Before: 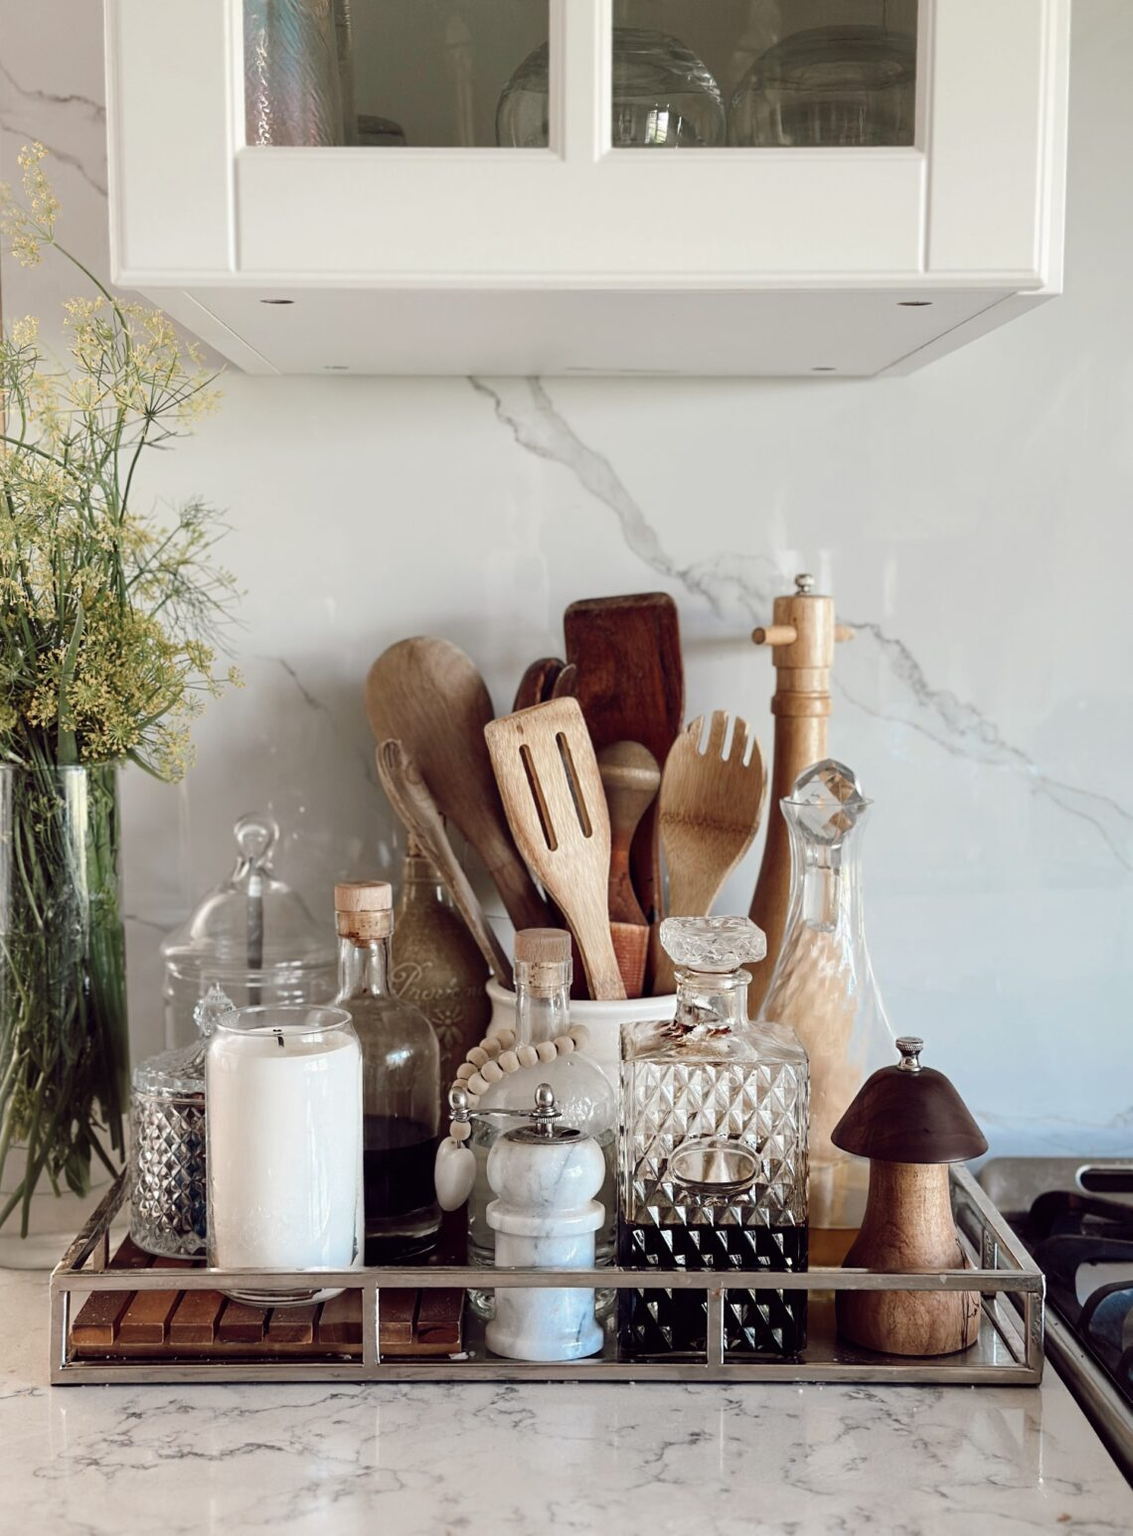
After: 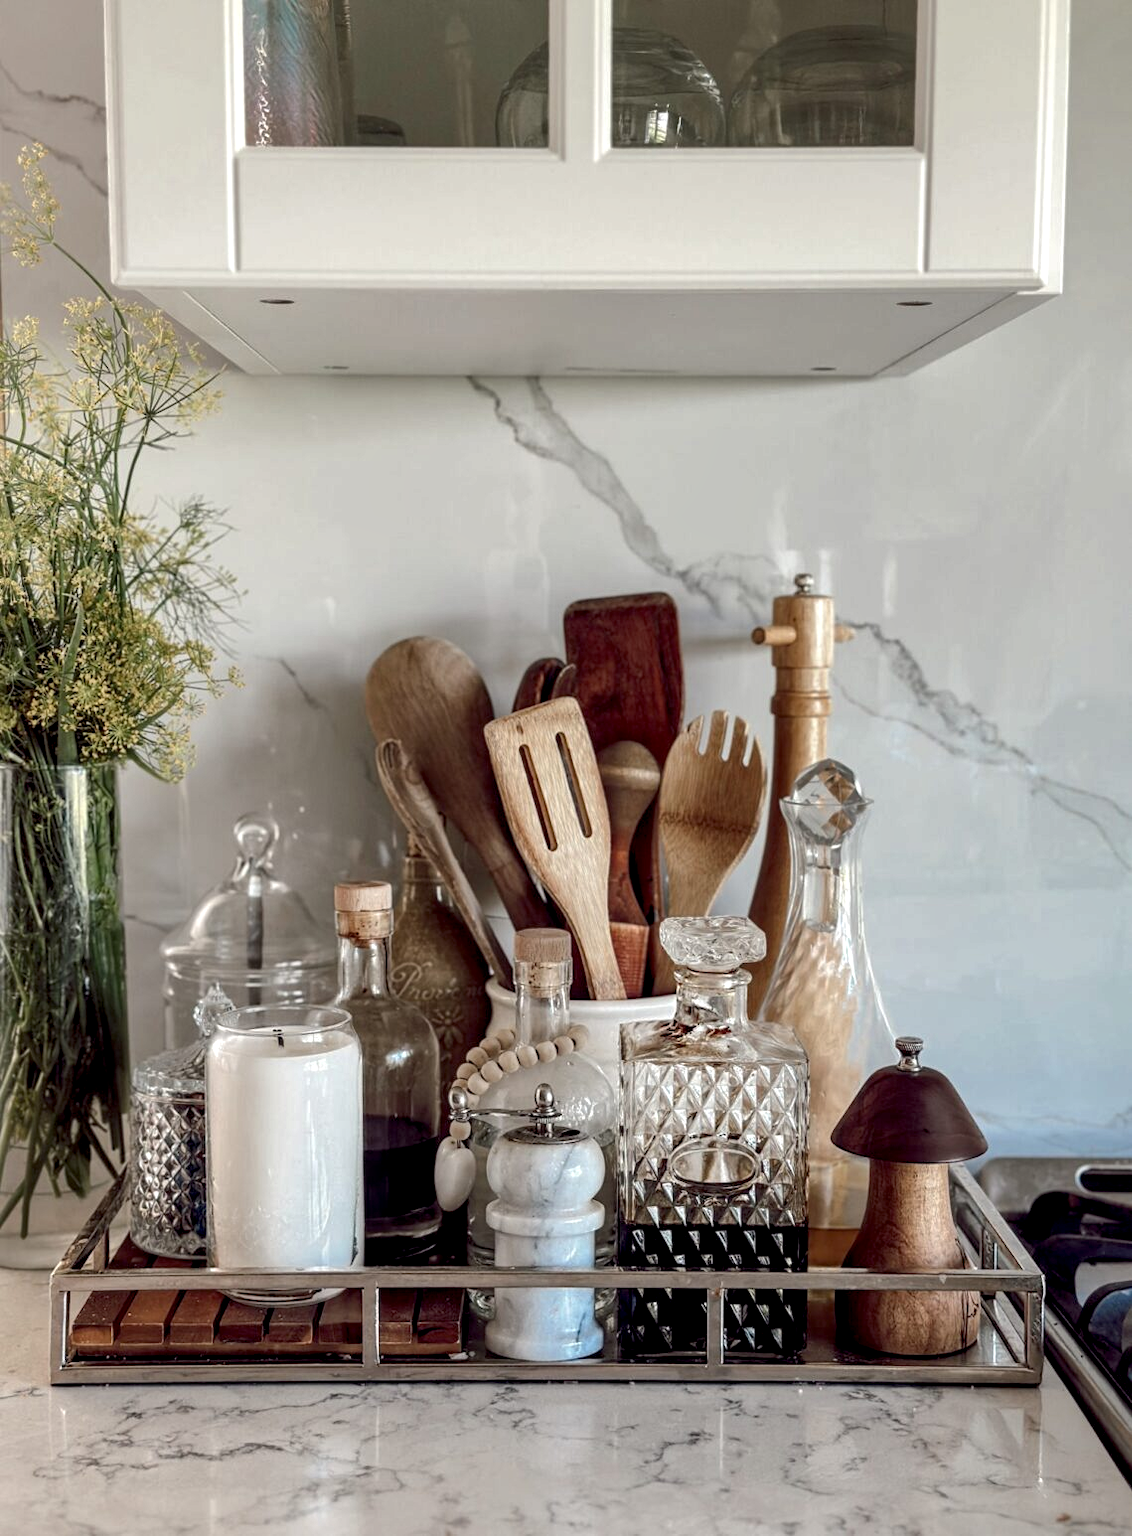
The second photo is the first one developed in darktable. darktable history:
local contrast: detail 150%
shadows and highlights: on, module defaults
